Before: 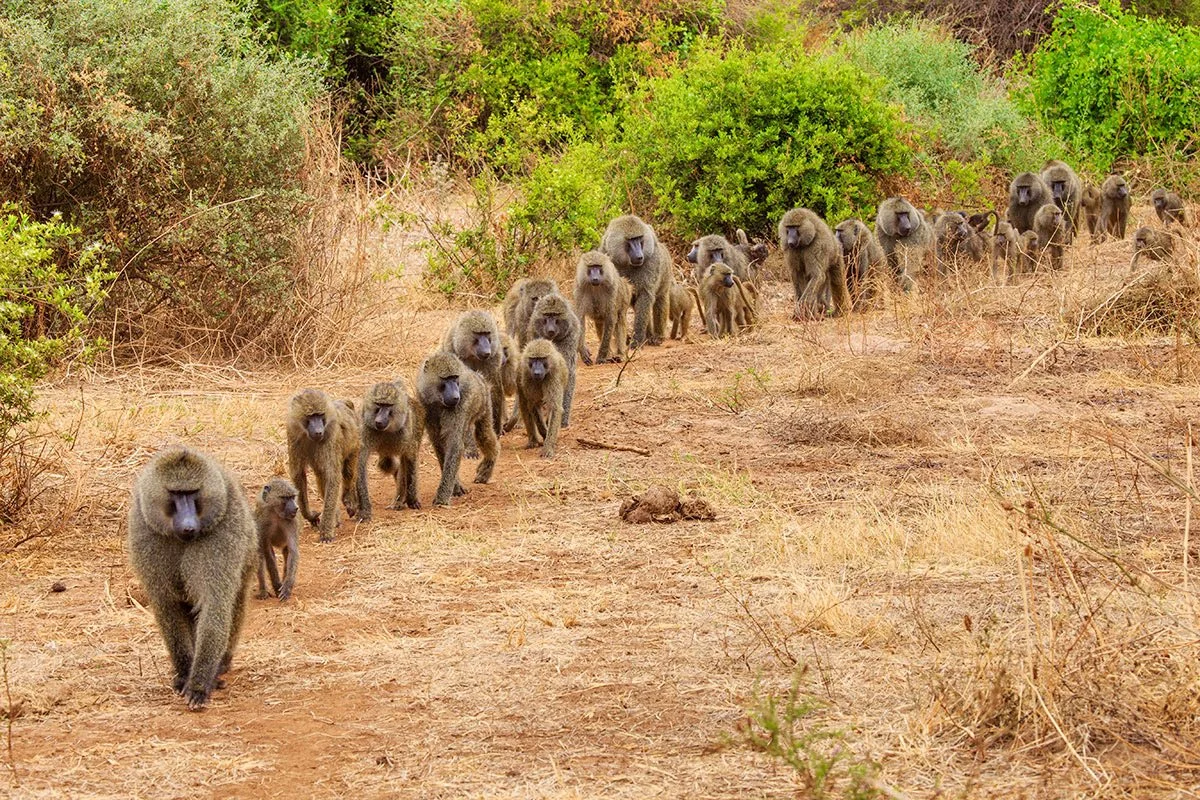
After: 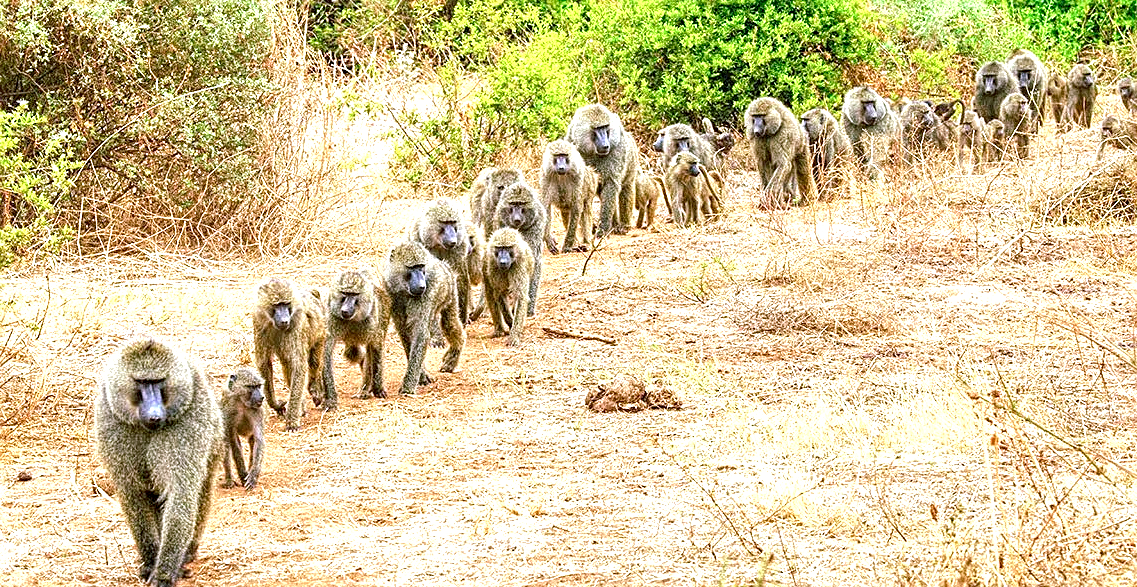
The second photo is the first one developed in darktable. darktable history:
sharpen: on, module defaults
crop and rotate: left 2.867%, top 13.882%, right 2.342%, bottom 12.672%
exposure: black level correction 0, exposure 1.098 EV, compensate exposure bias true, compensate highlight preservation false
color balance rgb: shadows lift › chroma 11.477%, shadows lift › hue 132.54°, linear chroma grading › global chroma 10.651%, perceptual saturation grading › global saturation -1.711%, perceptual saturation grading › highlights -7.637%, perceptual saturation grading › mid-tones 7.613%, perceptual saturation grading › shadows 4.824%
local contrast: highlights 105%, shadows 101%, detail 201%, midtone range 0.2
levels: gray 50.81%, levels [0, 0.478, 1]
color calibration: illuminant F (fluorescent), F source F9 (Cool White Deluxe 4150 K) – high CRI, x 0.374, y 0.373, temperature 4150.56 K
